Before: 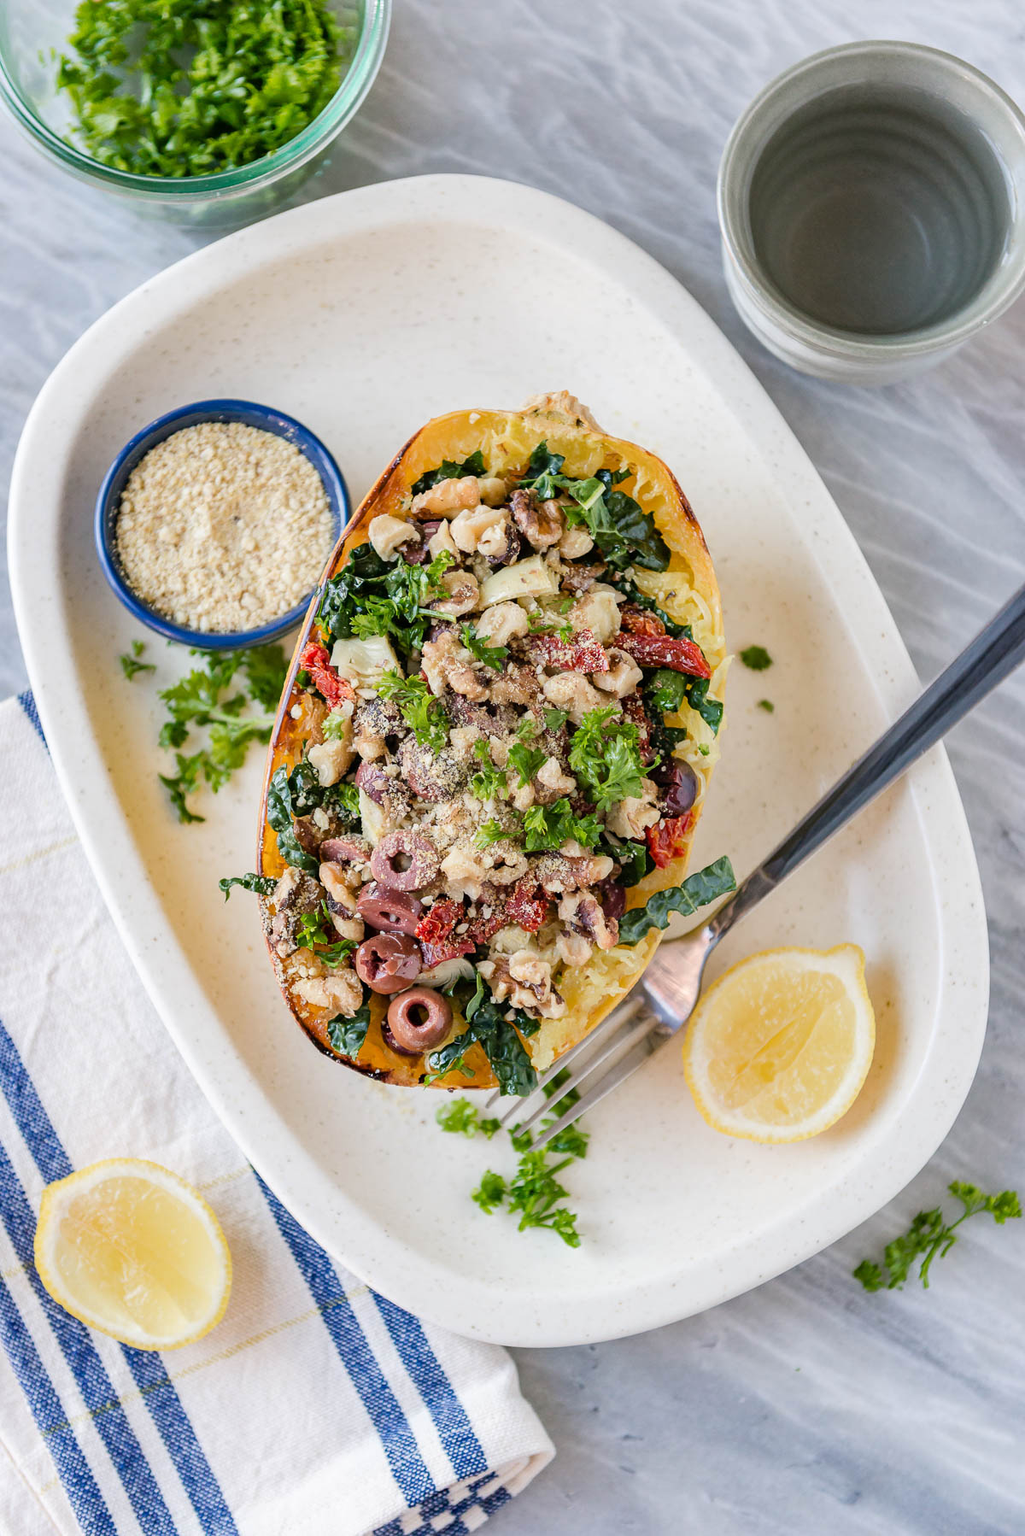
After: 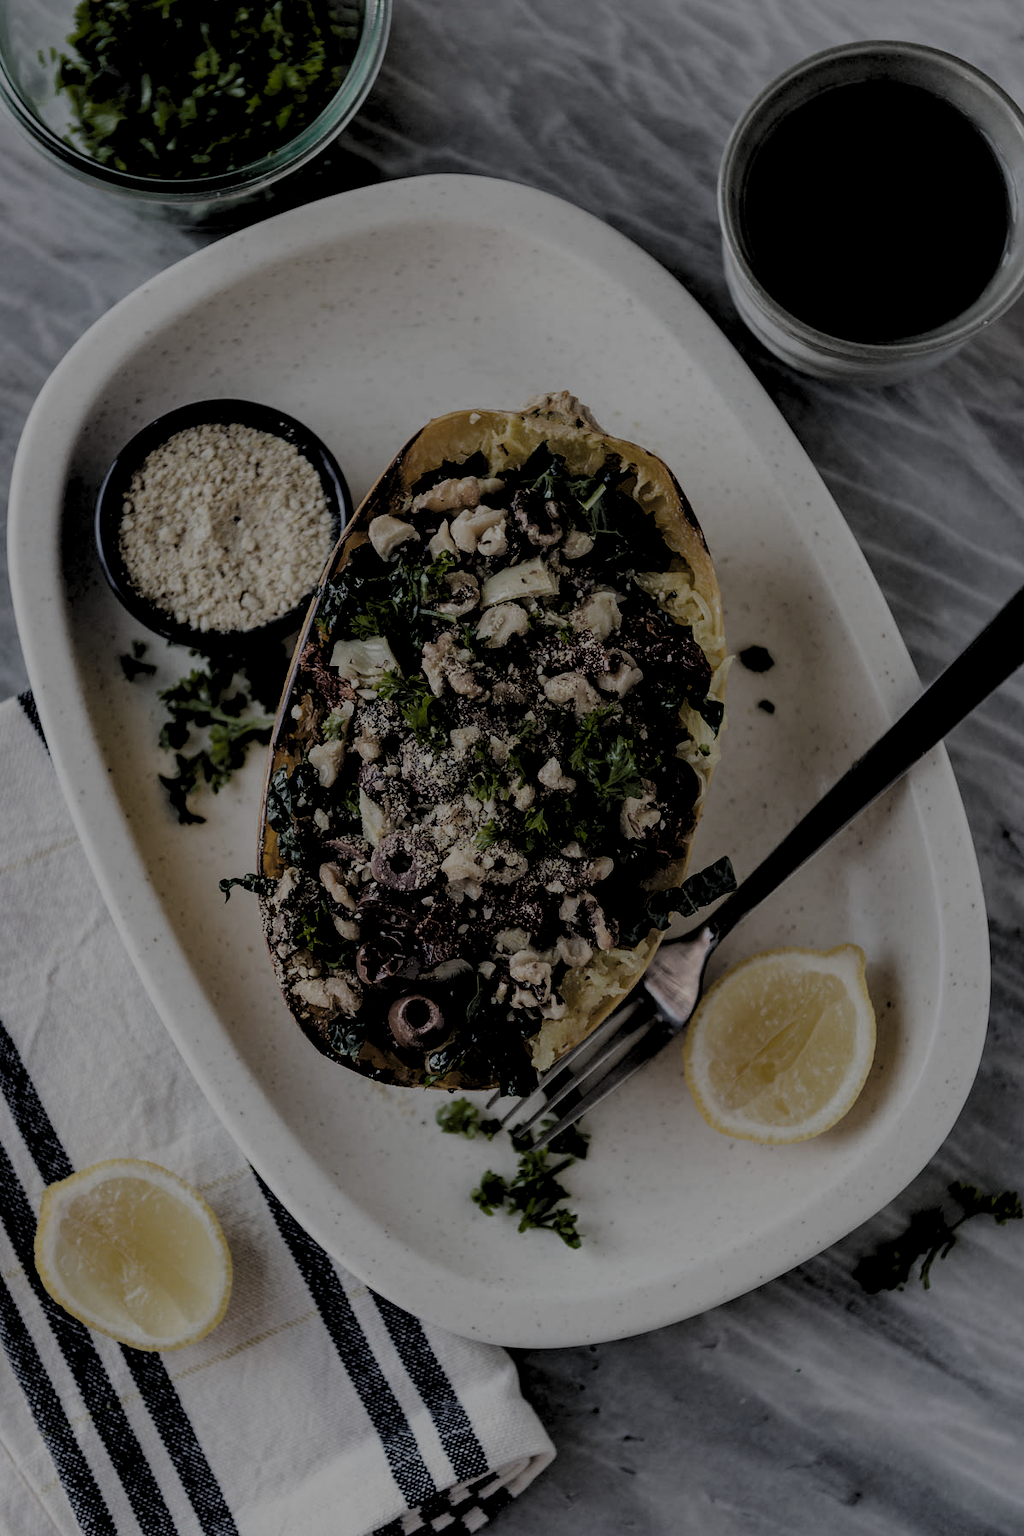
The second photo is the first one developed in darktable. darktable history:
filmic rgb: black relative exposure -16 EV, white relative exposure 6.12 EV, hardness 5.22
color zones: curves: ch0 [(0.25, 0.5) (0.347, 0.092) (0.75, 0.5)]; ch1 [(0.25, 0.5) (0.33, 0.51) (0.75, 0.5)]
levels: levels [0.514, 0.759, 1]
